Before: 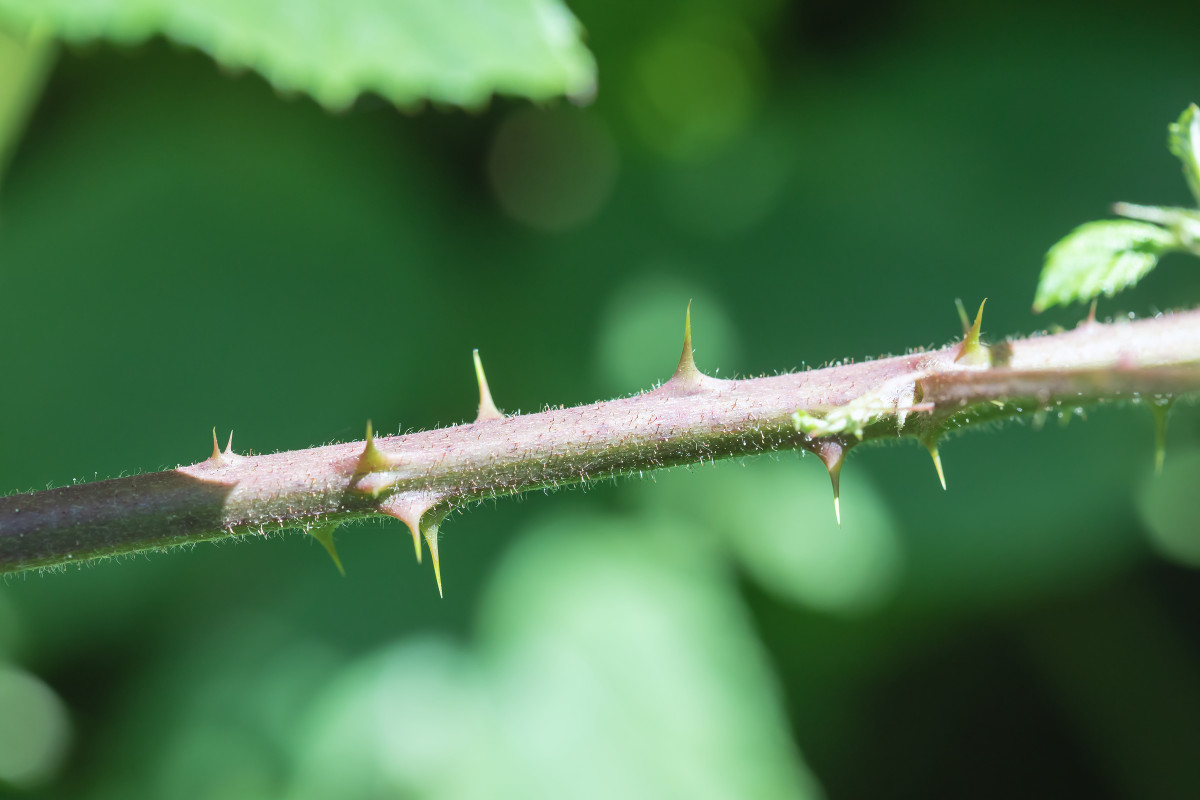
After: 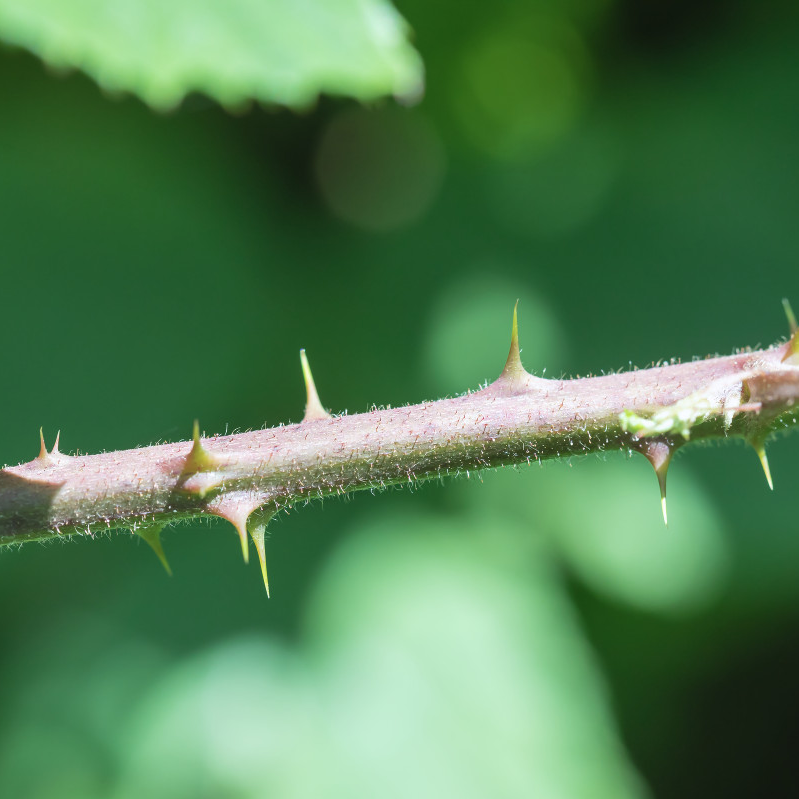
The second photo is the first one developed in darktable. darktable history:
crop and rotate: left 14.48%, right 18.921%
